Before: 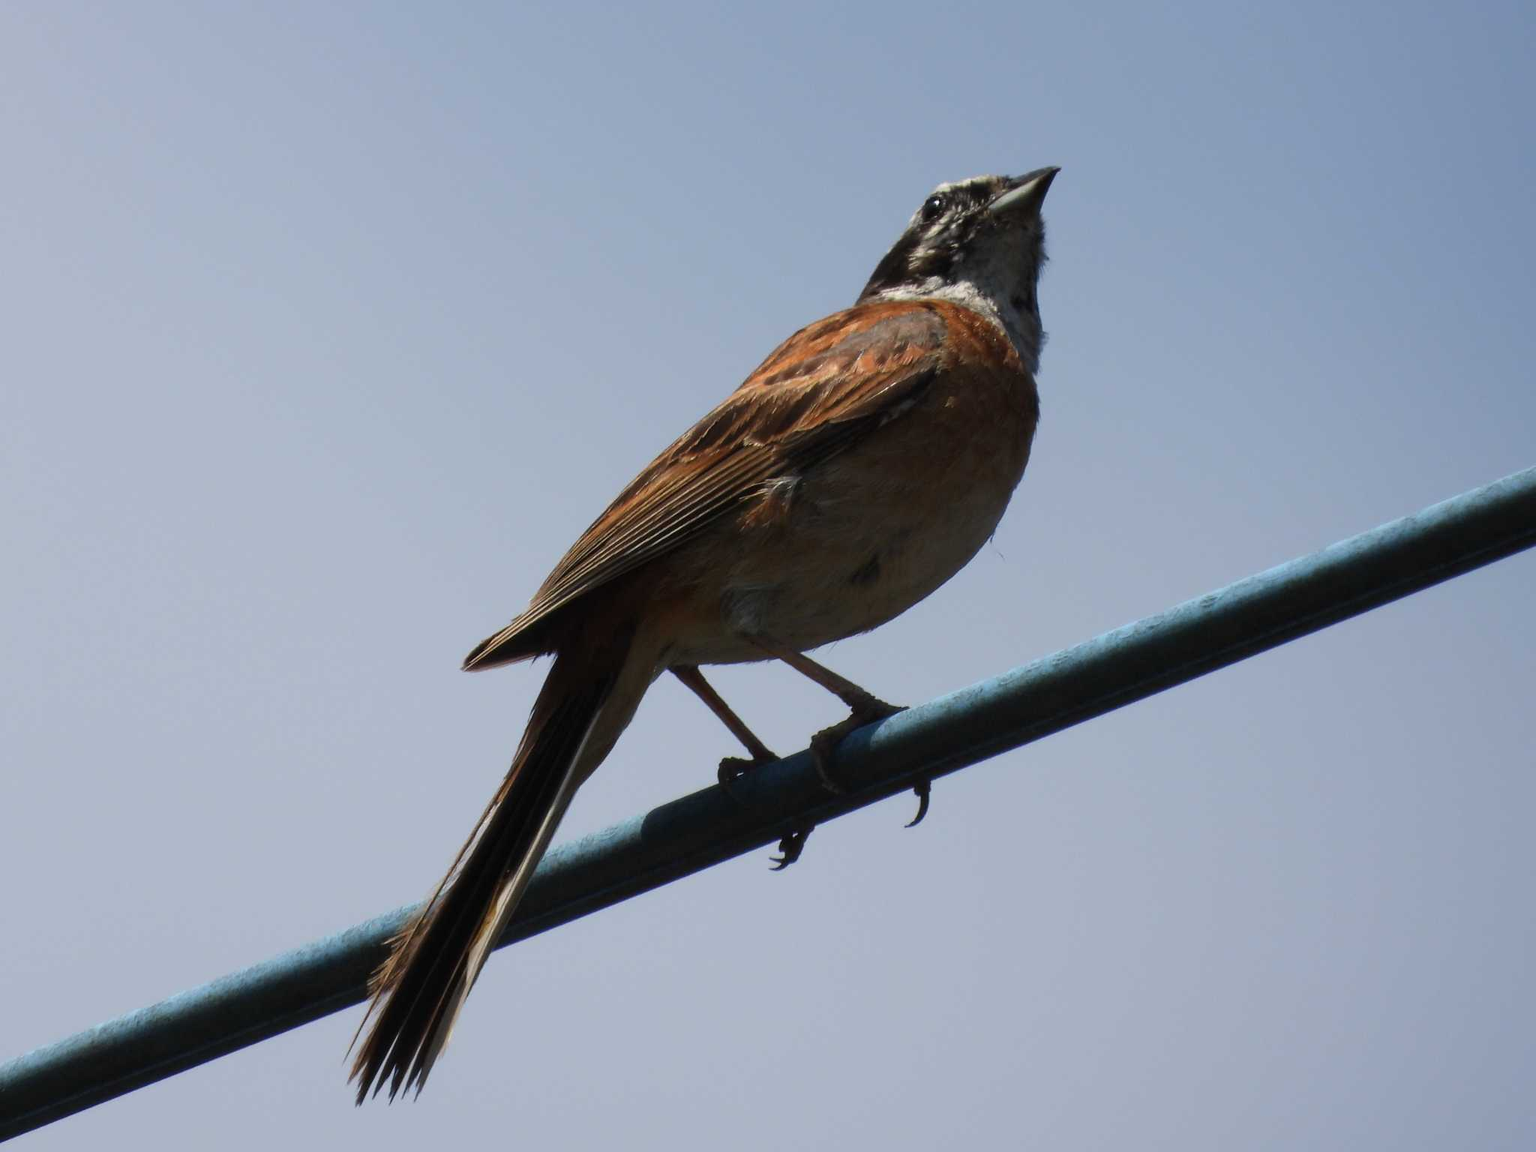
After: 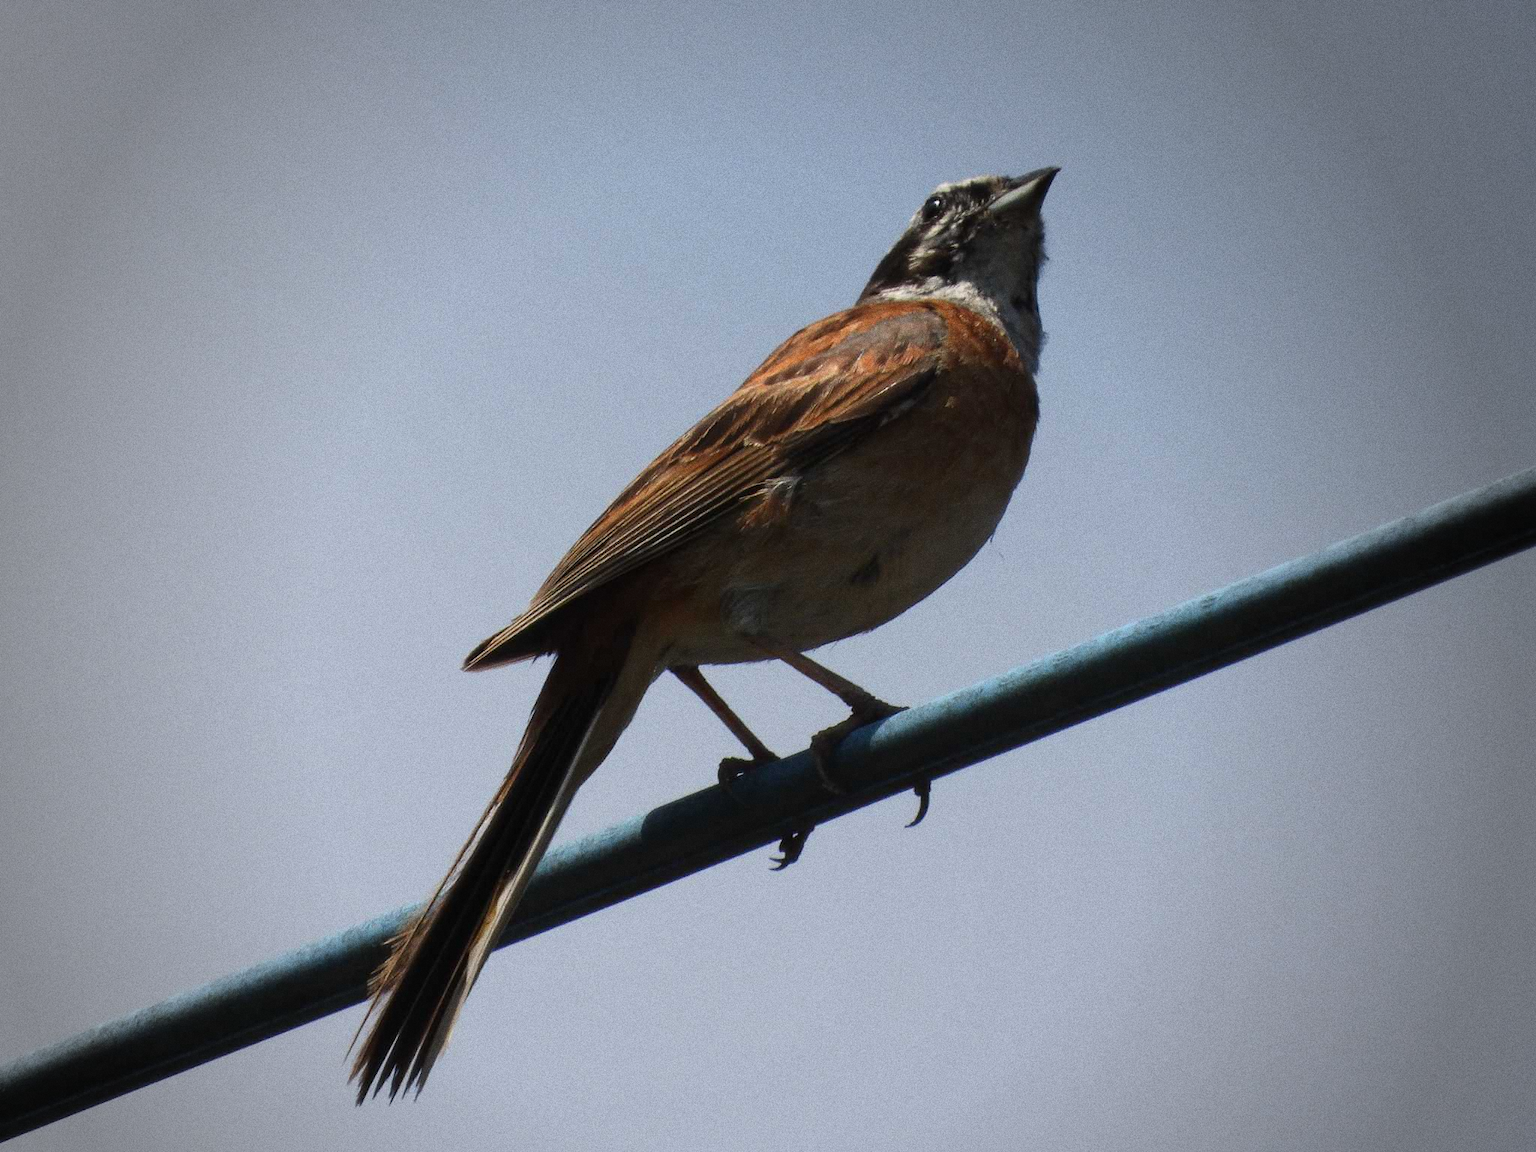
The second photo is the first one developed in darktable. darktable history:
grain: coarseness 0.09 ISO, strength 40%
vignetting: fall-off start 64.63%, center (-0.034, 0.148), width/height ratio 0.881
